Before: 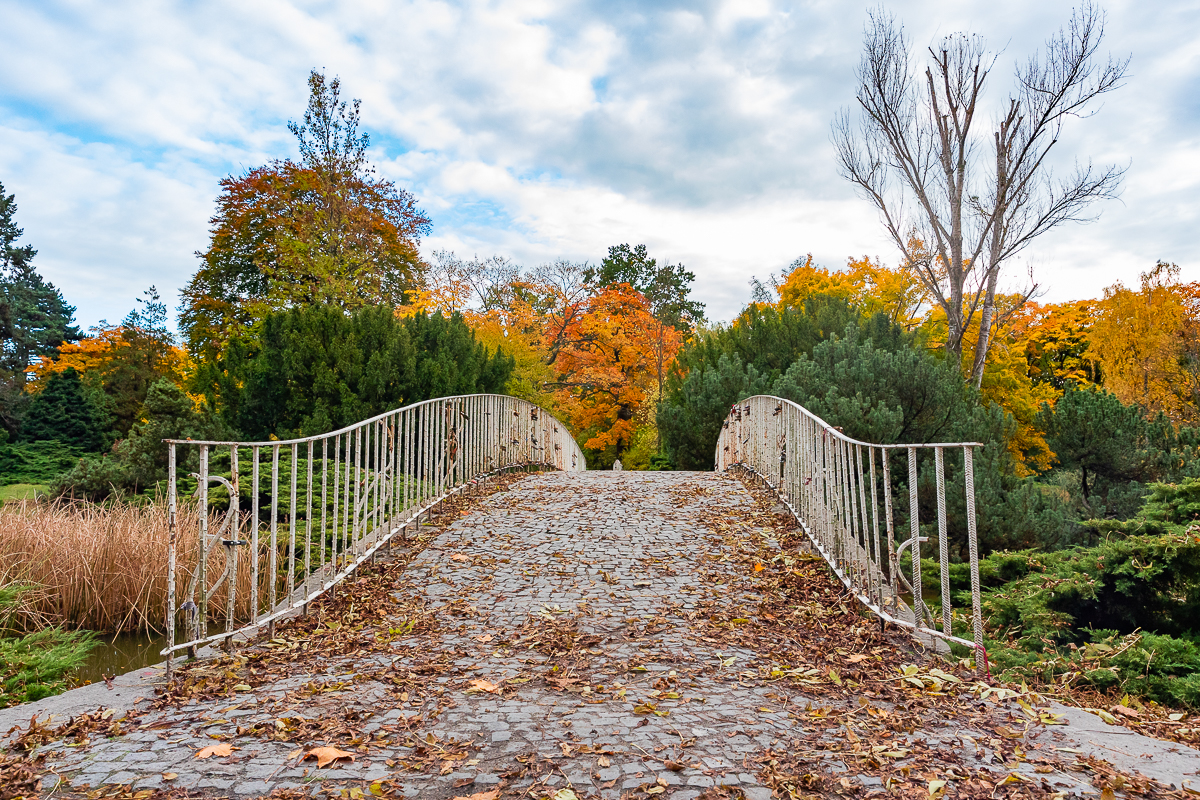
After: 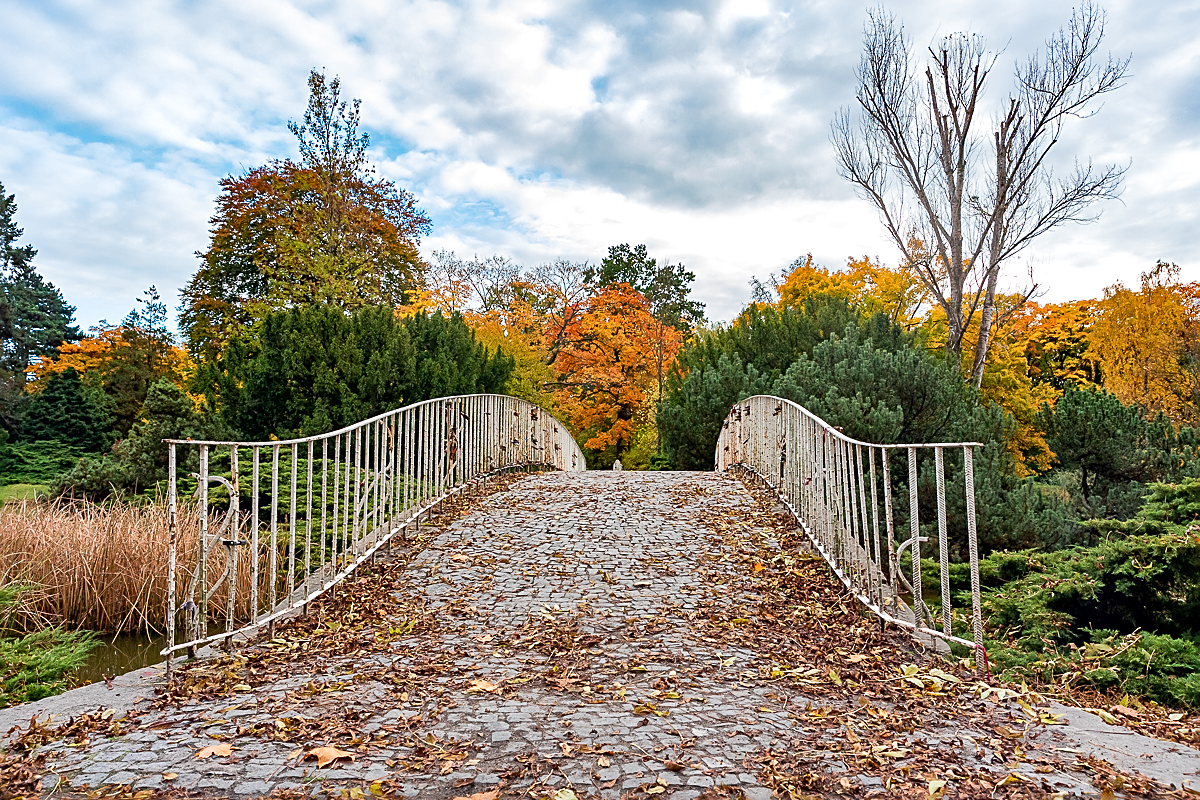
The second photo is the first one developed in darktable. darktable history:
local contrast: mode bilateral grid, contrast 20, coarseness 50, detail 148%, midtone range 0.2
sharpen: on, module defaults
